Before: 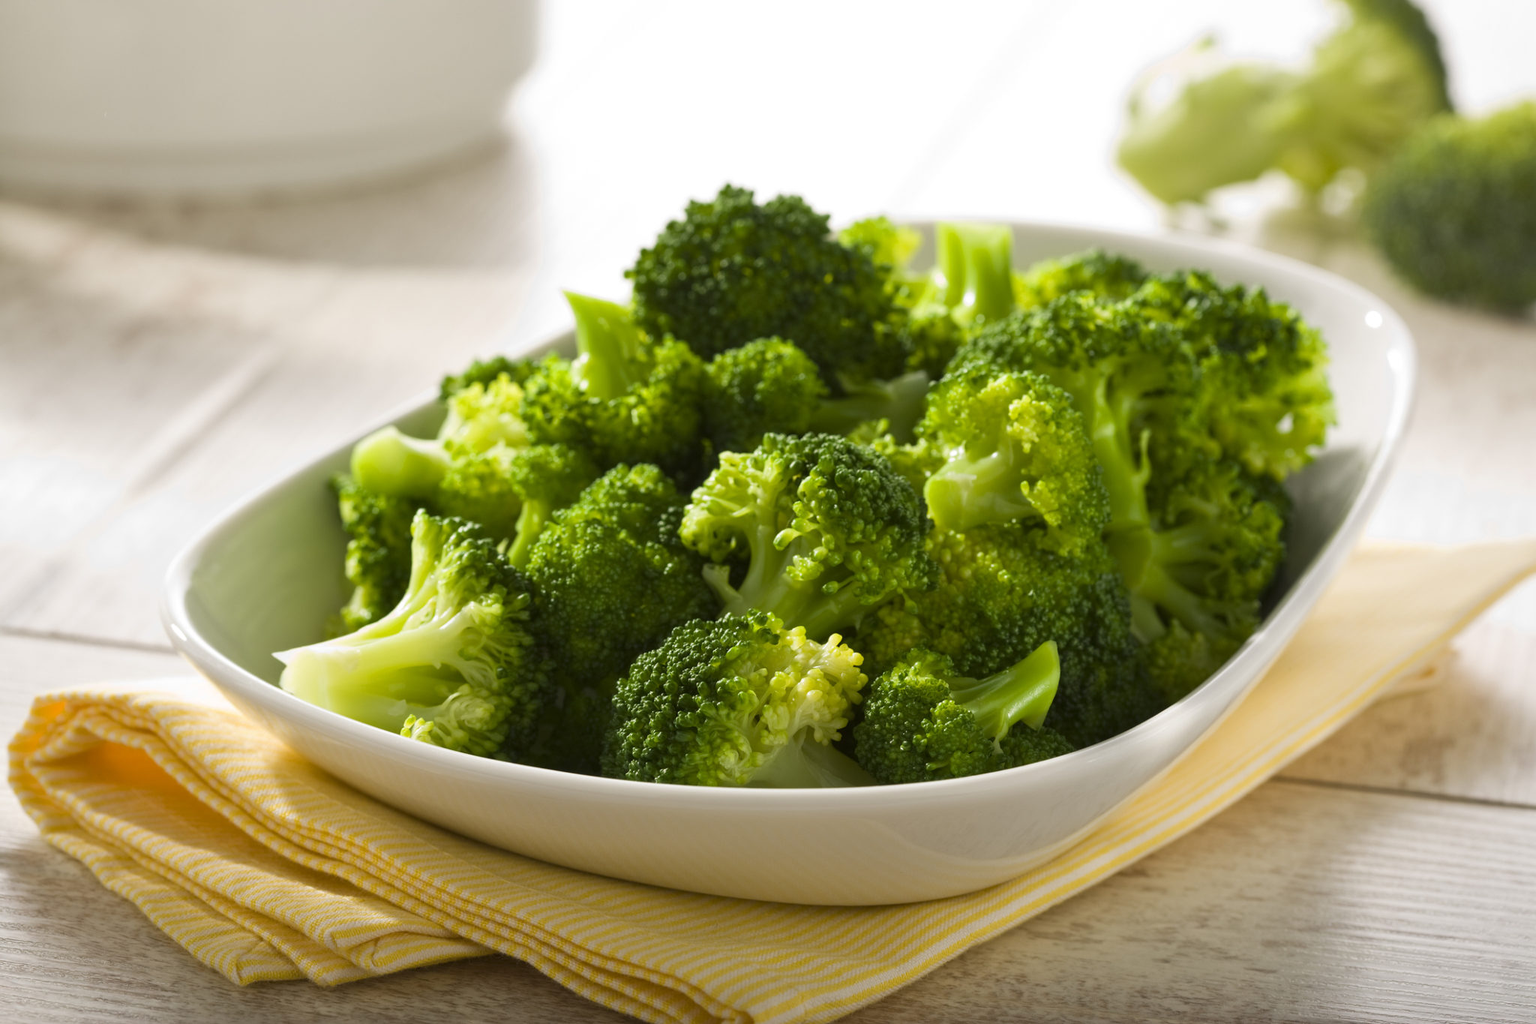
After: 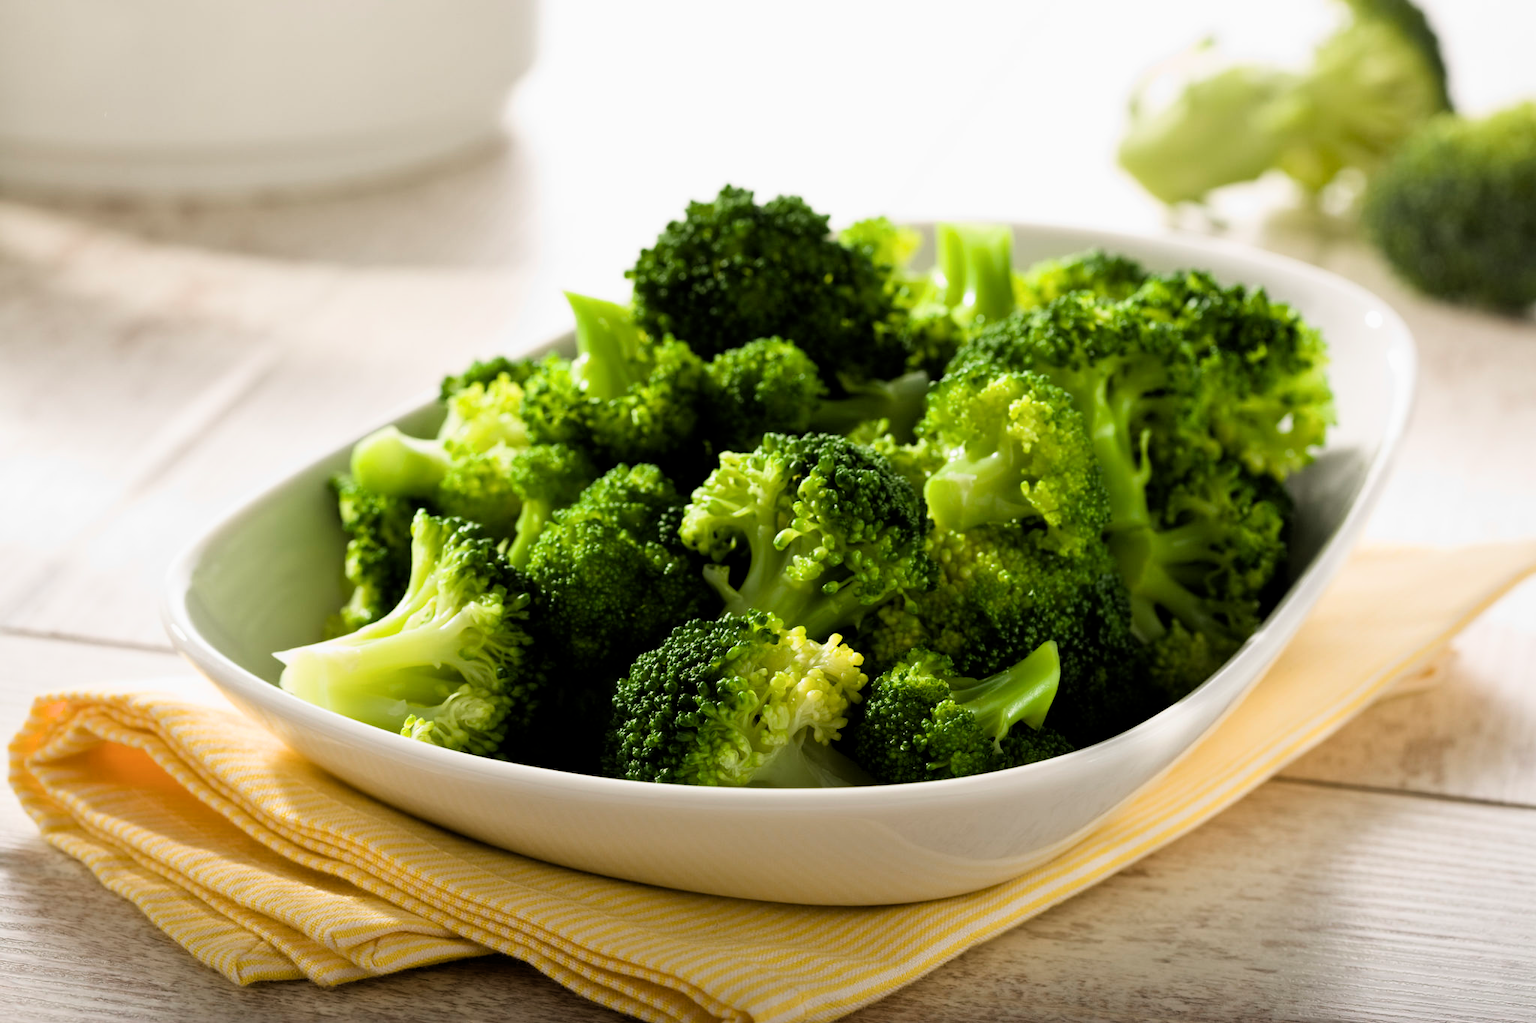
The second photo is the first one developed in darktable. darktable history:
filmic rgb: middle gray luminance 9.01%, black relative exposure -6.32 EV, white relative exposure 2.71 EV, target black luminance 0%, hardness 4.78, latitude 74.12%, contrast 1.332, shadows ↔ highlights balance 9.87%
